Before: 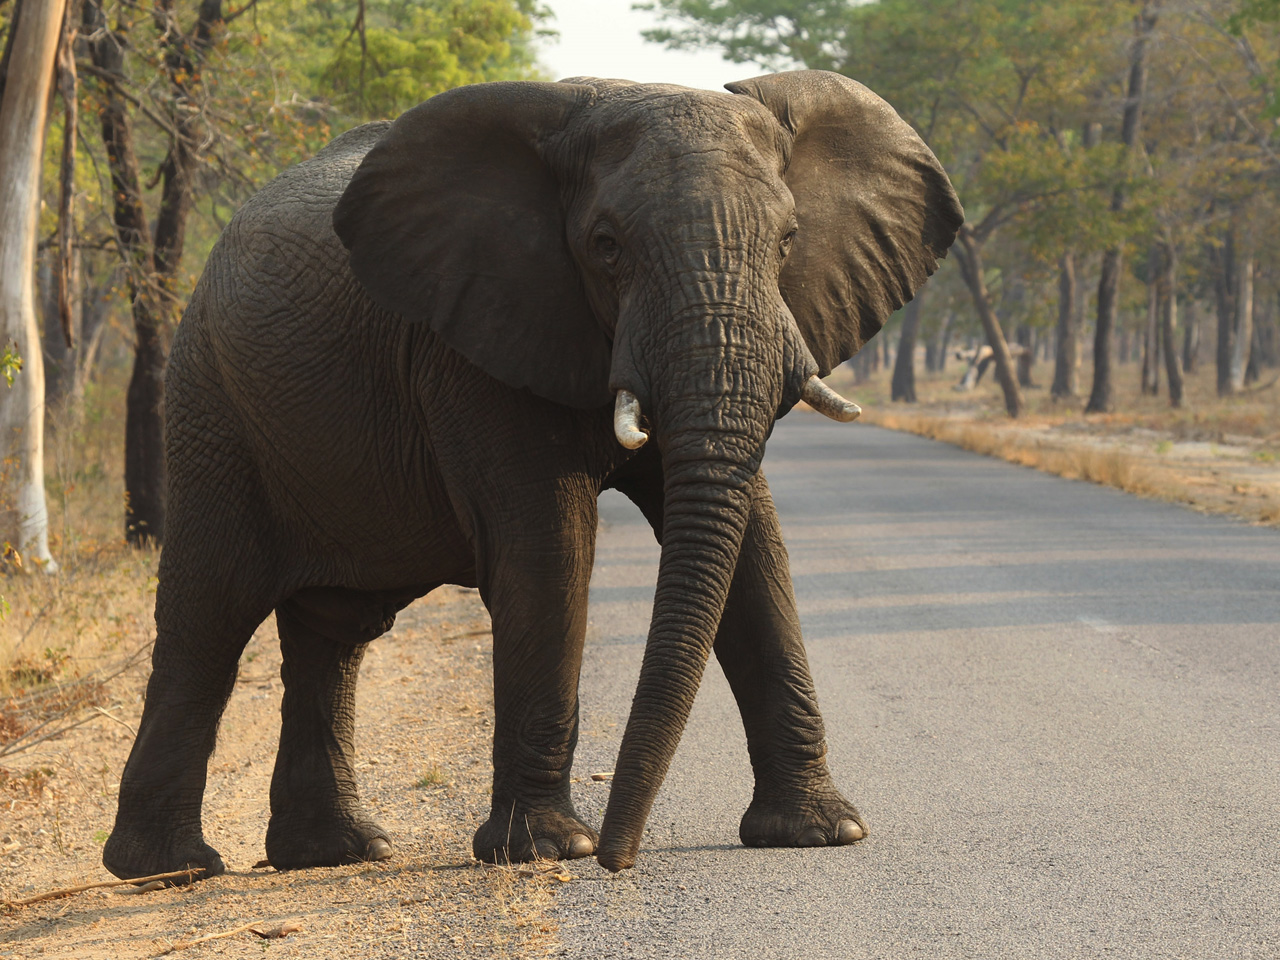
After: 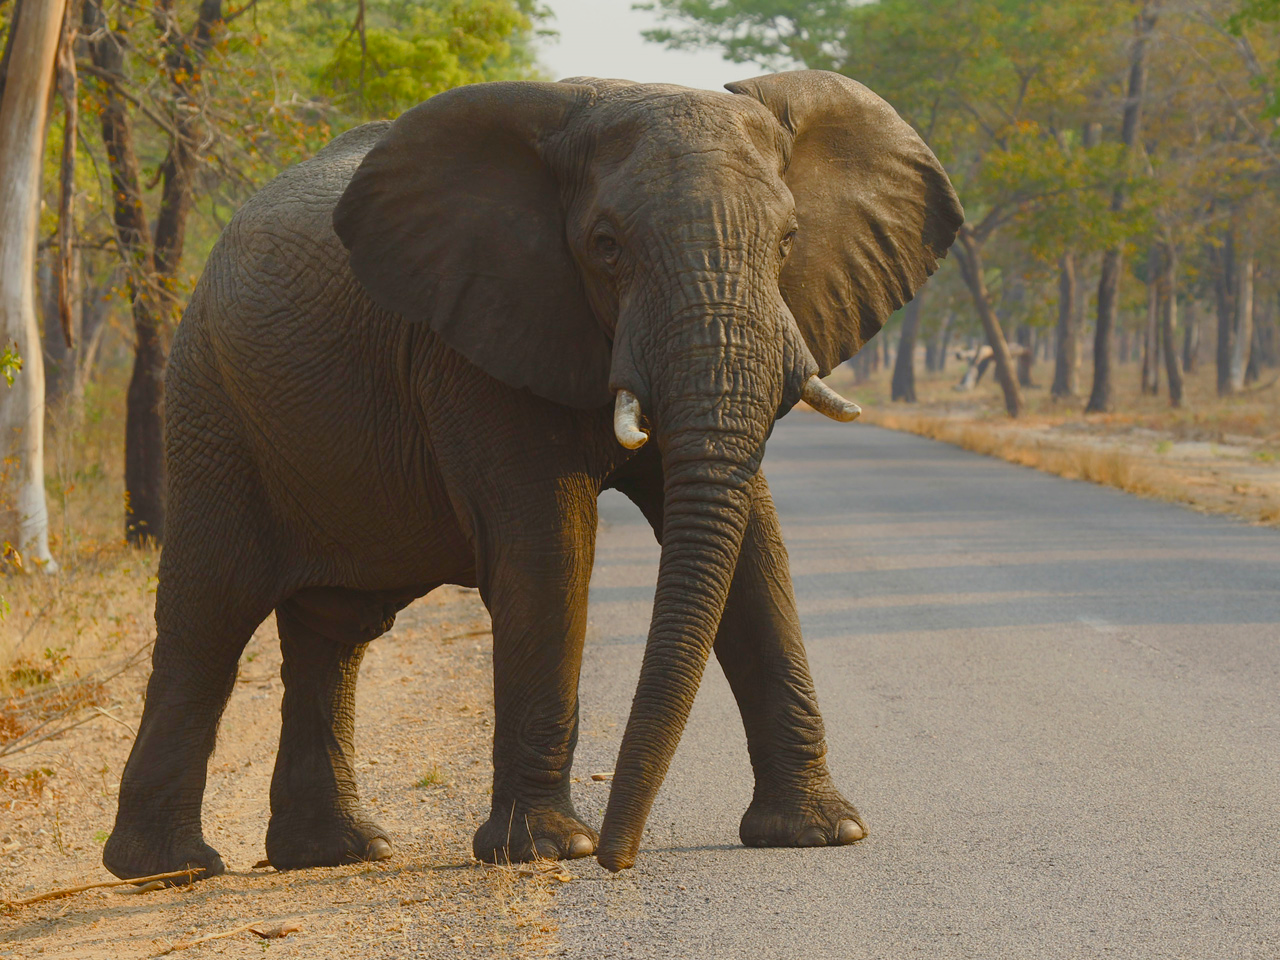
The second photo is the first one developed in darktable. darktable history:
color balance rgb: linear chroma grading › global chroma 5.622%, perceptual saturation grading › global saturation 20%, perceptual saturation grading › highlights -25.393%, perceptual saturation grading › shadows 49.894%, contrast -20.585%
